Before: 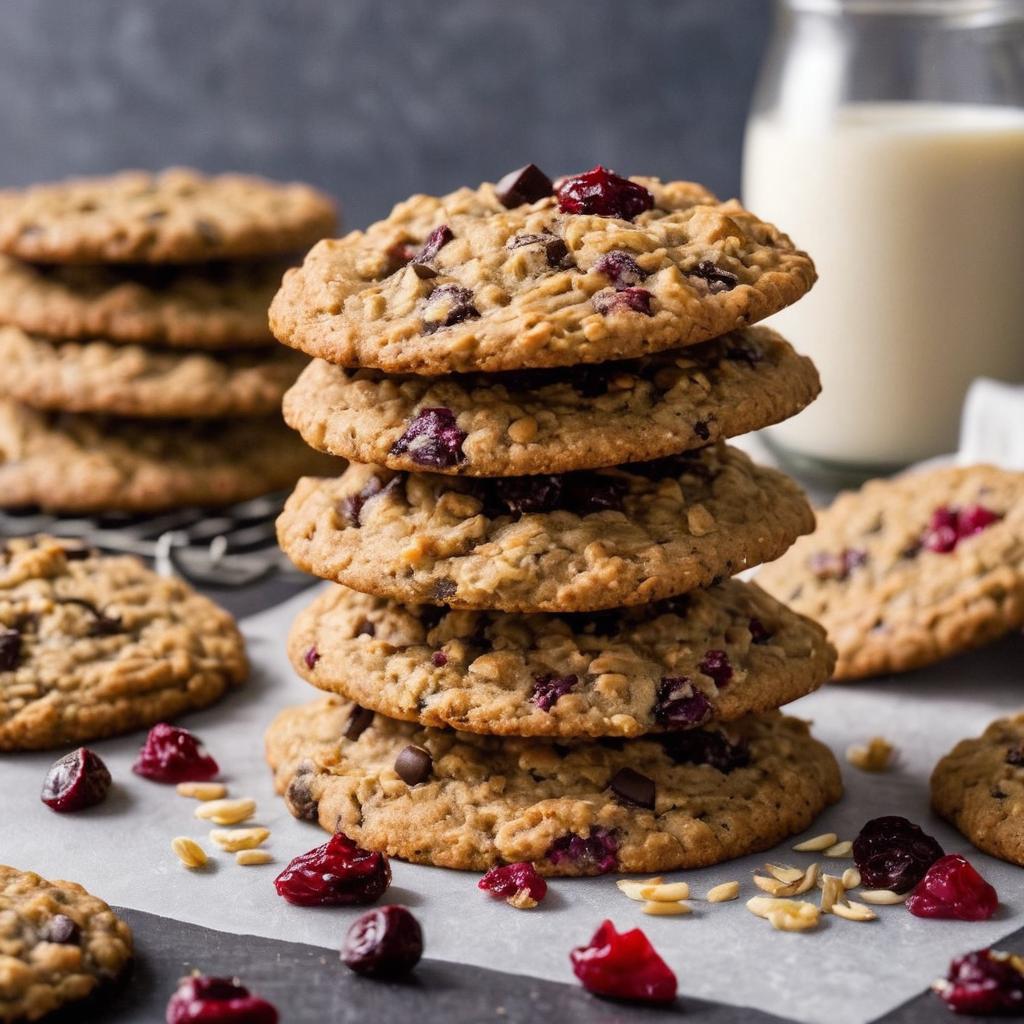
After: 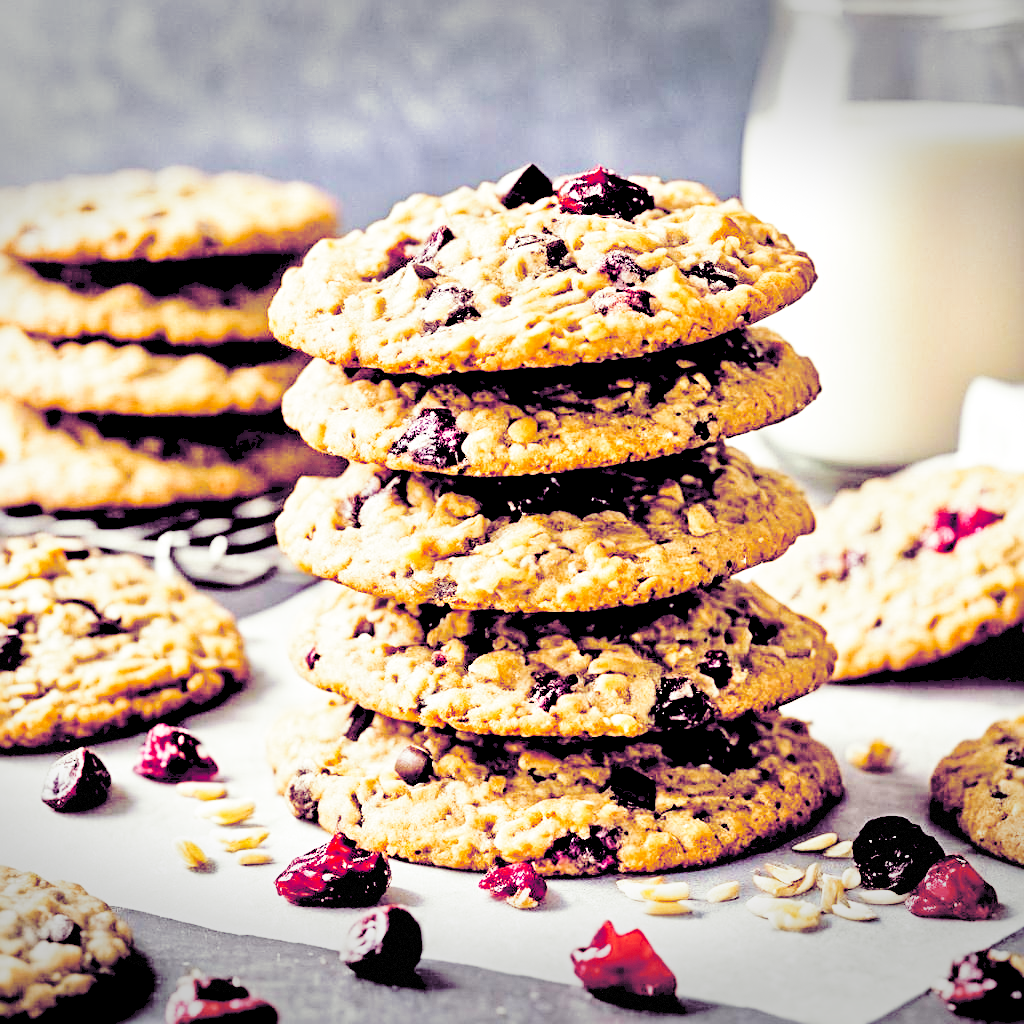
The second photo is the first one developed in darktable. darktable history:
tone equalizer: -7 EV 0.15 EV, -6 EV 0.6 EV, -5 EV 1.15 EV, -4 EV 1.33 EV, -3 EV 1.15 EV, -2 EV 0.6 EV, -1 EV 0.15 EV, mask exposure compensation -0.5 EV
local contrast: mode bilateral grid, contrast 100, coarseness 100, detail 108%, midtone range 0.2
tone curve: curves: ch0 [(0, 0) (0.003, 0.117) (0.011, 0.125) (0.025, 0.133) (0.044, 0.144) (0.069, 0.152) (0.1, 0.167) (0.136, 0.186) (0.177, 0.21) (0.224, 0.244) (0.277, 0.295) (0.335, 0.357) (0.399, 0.445) (0.468, 0.531) (0.543, 0.629) (0.623, 0.716) (0.709, 0.803) (0.801, 0.876) (0.898, 0.939) (1, 1)], preserve colors none
vignetting: fall-off start 100%, brightness -0.406, saturation -0.3, width/height ratio 1.324, dithering 8-bit output, unbound false
rgb levels: levels [[0.029, 0.461, 0.922], [0, 0.5, 1], [0, 0.5, 1]]
sharpen: radius 3.119
split-toning: shadows › hue 277.2°, shadows › saturation 0.74
base curve: curves: ch0 [(0, 0) (0.028, 0.03) (0.121, 0.232) (0.46, 0.748) (0.859, 0.968) (1, 1)], preserve colors none
